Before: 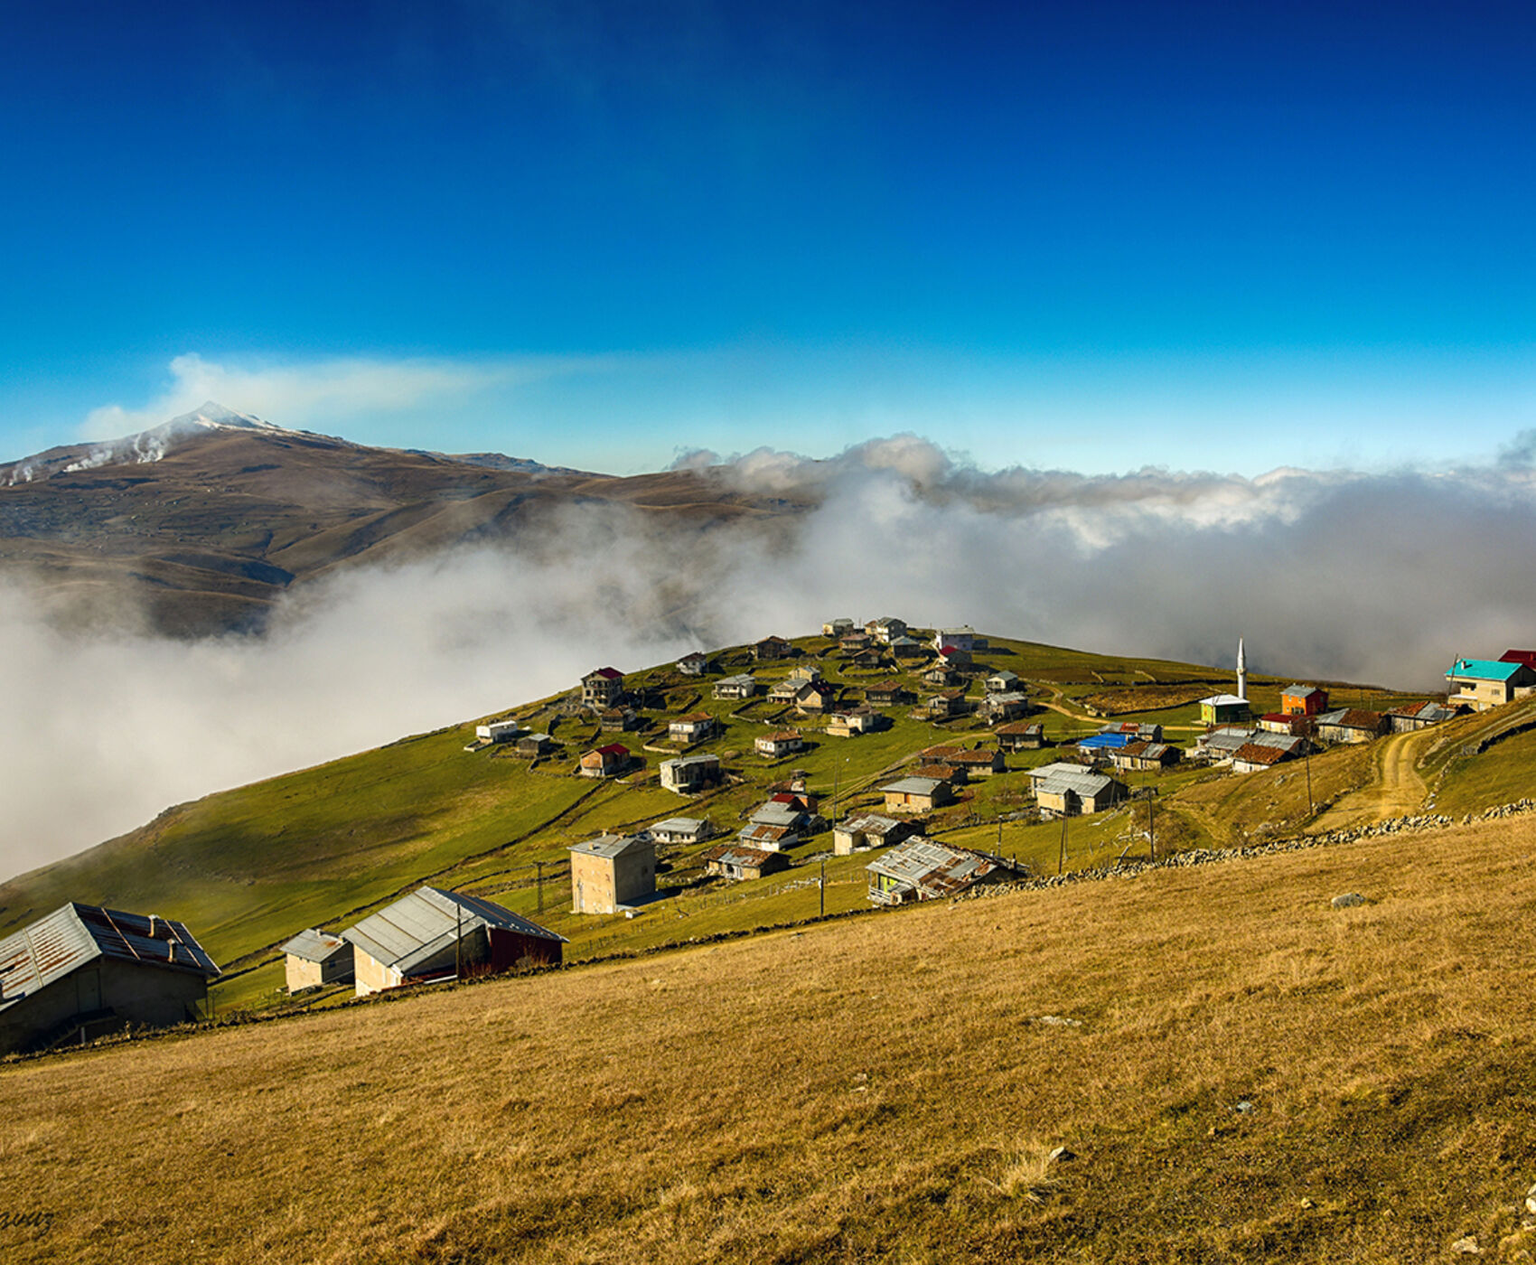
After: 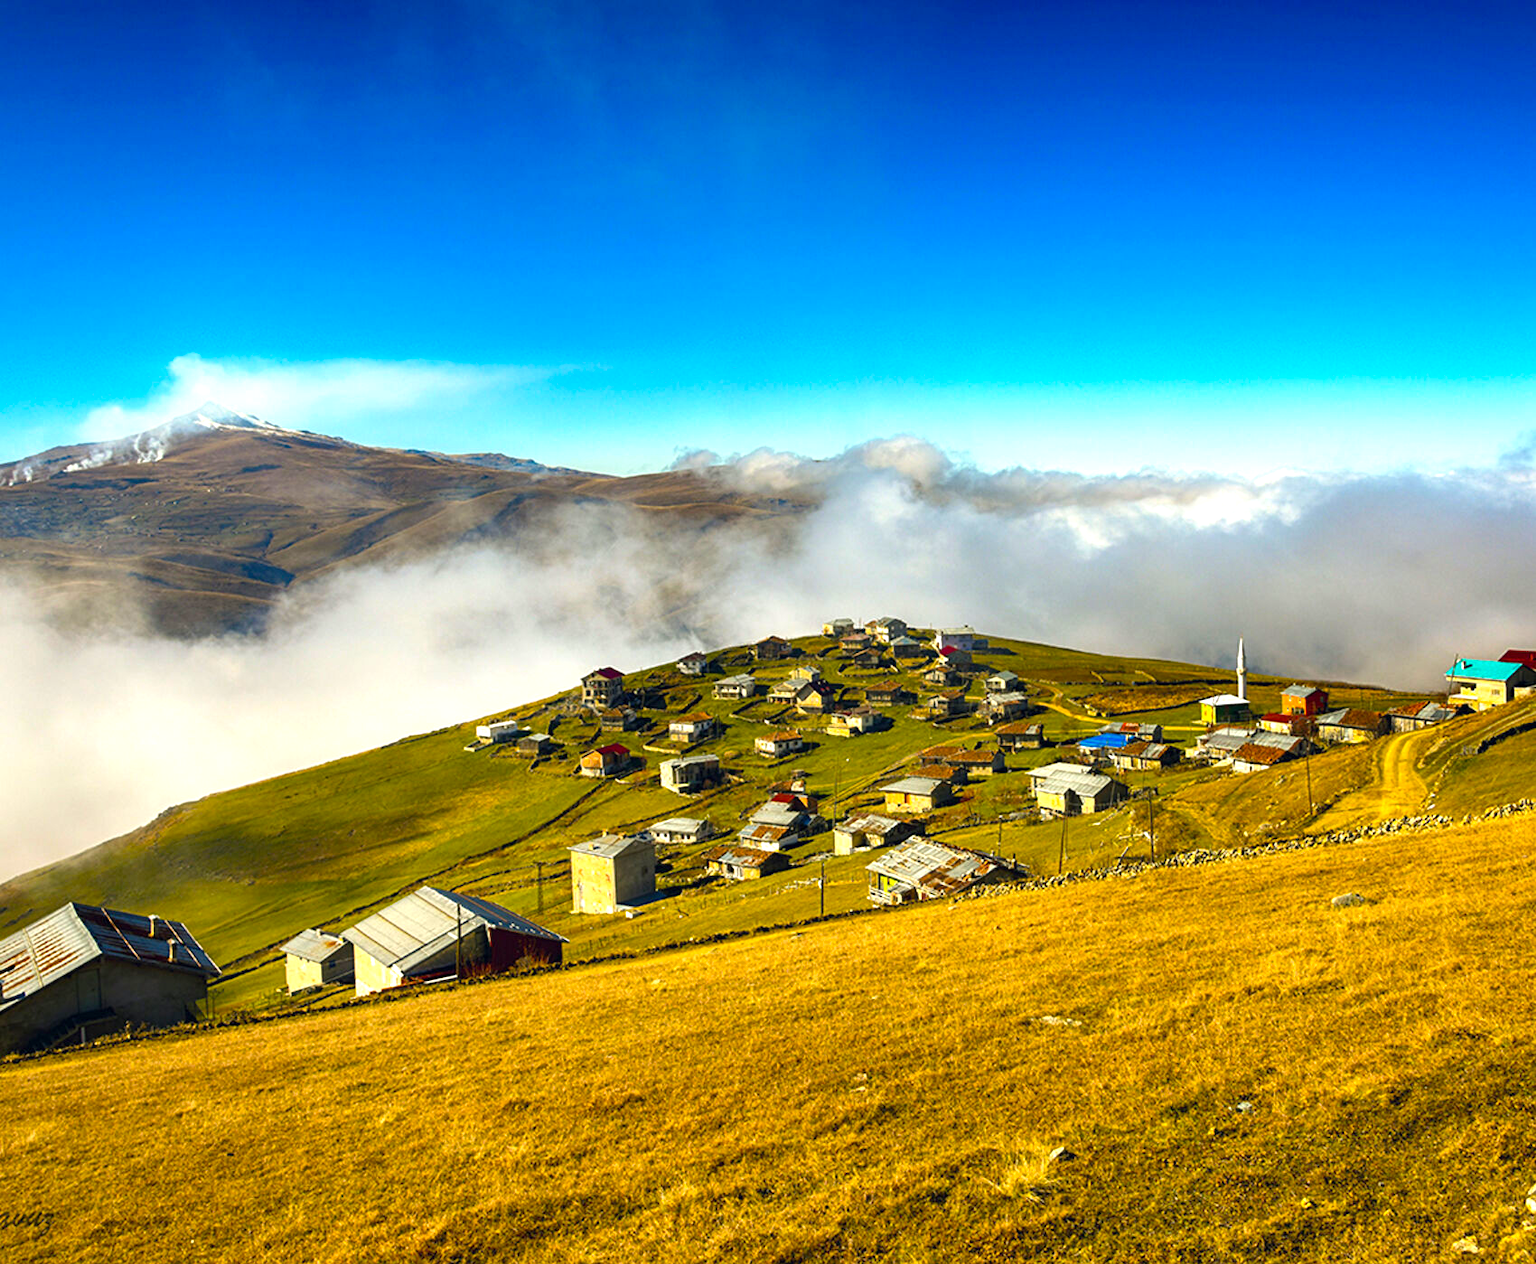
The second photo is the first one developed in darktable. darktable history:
color balance rgb: perceptual saturation grading › global saturation 30%, global vibrance 10%
exposure: black level correction 0, exposure 0.7 EV, compensate exposure bias true, compensate highlight preservation false
